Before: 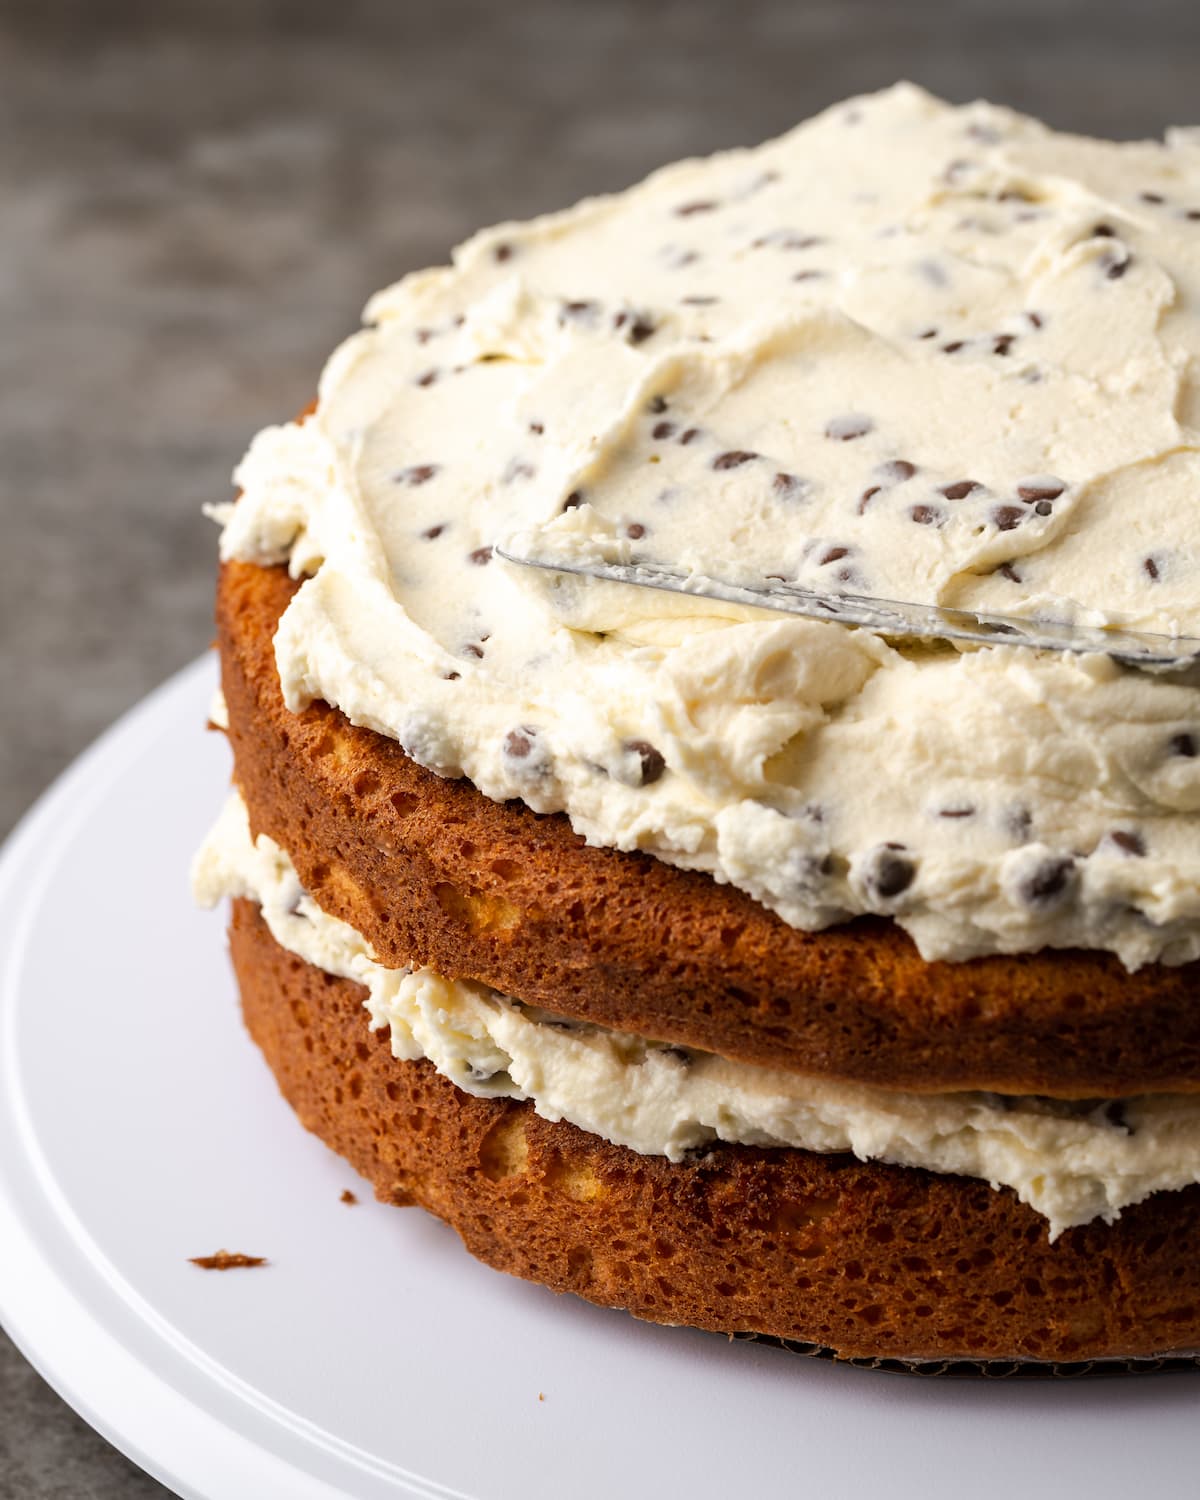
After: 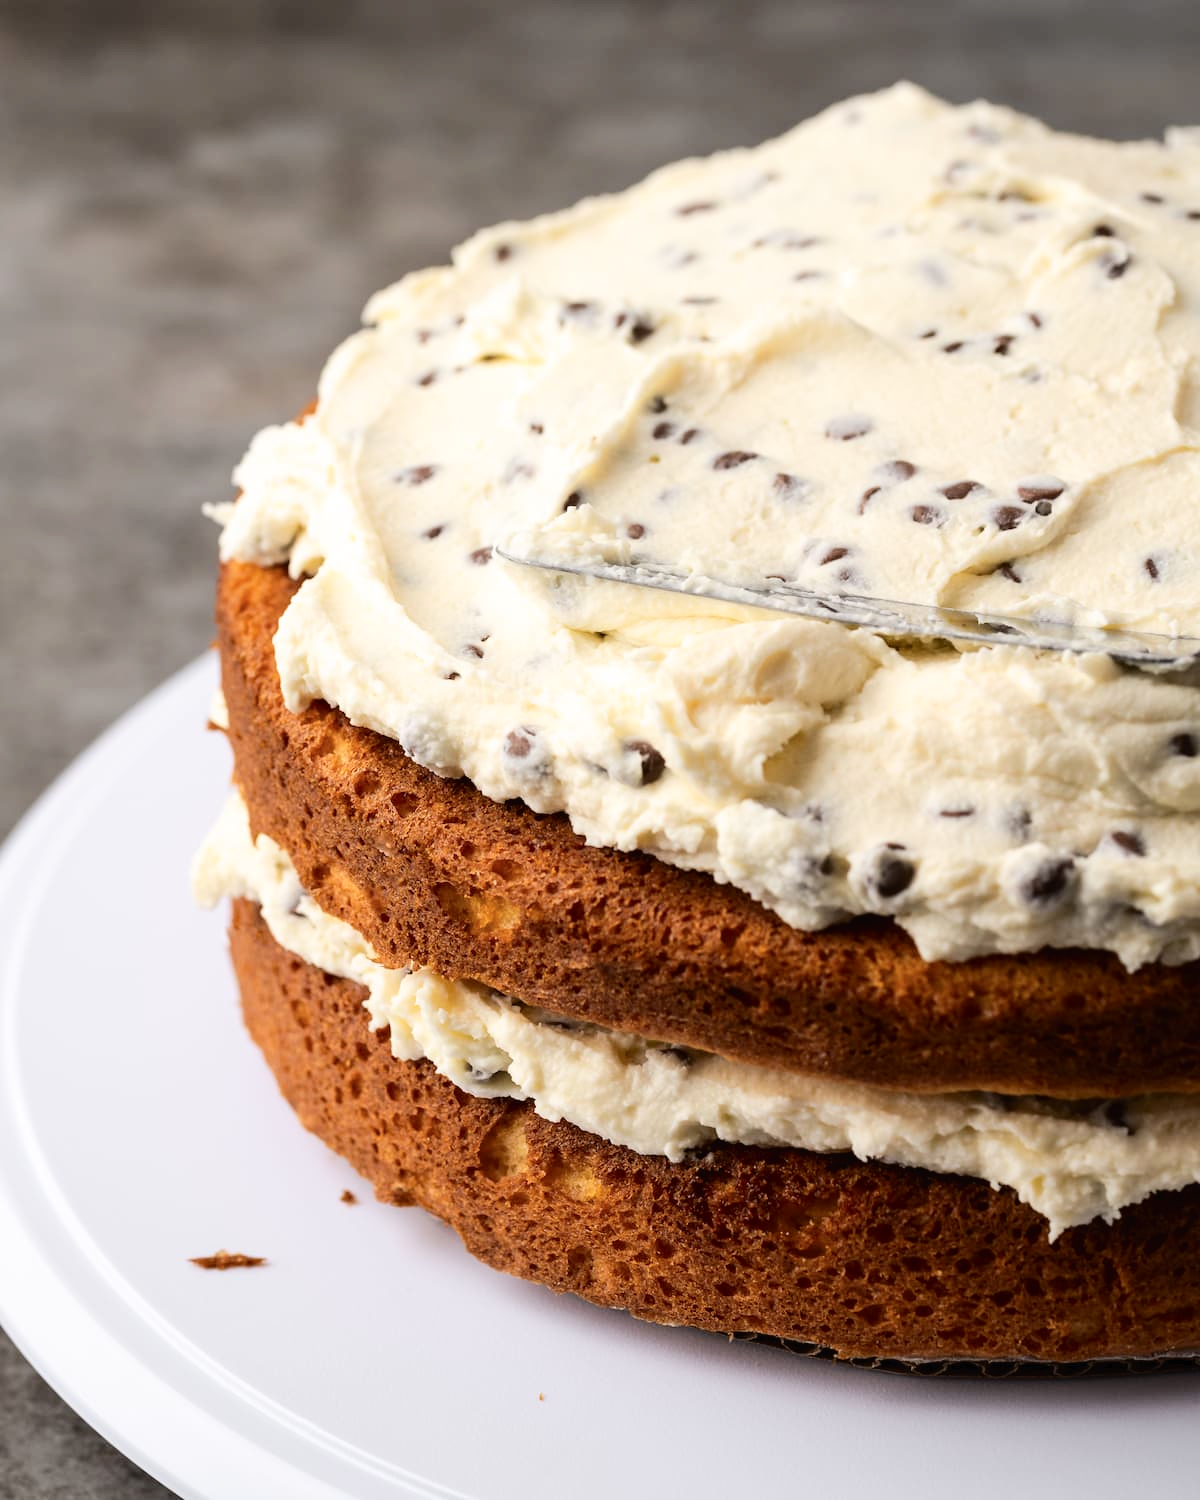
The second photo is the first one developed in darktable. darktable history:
tone curve: curves: ch0 [(0, 0) (0.003, 0.015) (0.011, 0.019) (0.025, 0.026) (0.044, 0.041) (0.069, 0.057) (0.1, 0.085) (0.136, 0.116) (0.177, 0.158) (0.224, 0.215) (0.277, 0.286) (0.335, 0.367) (0.399, 0.452) (0.468, 0.534) (0.543, 0.612) (0.623, 0.698) (0.709, 0.775) (0.801, 0.858) (0.898, 0.928) (1, 1)], color space Lab, independent channels, preserve colors none
